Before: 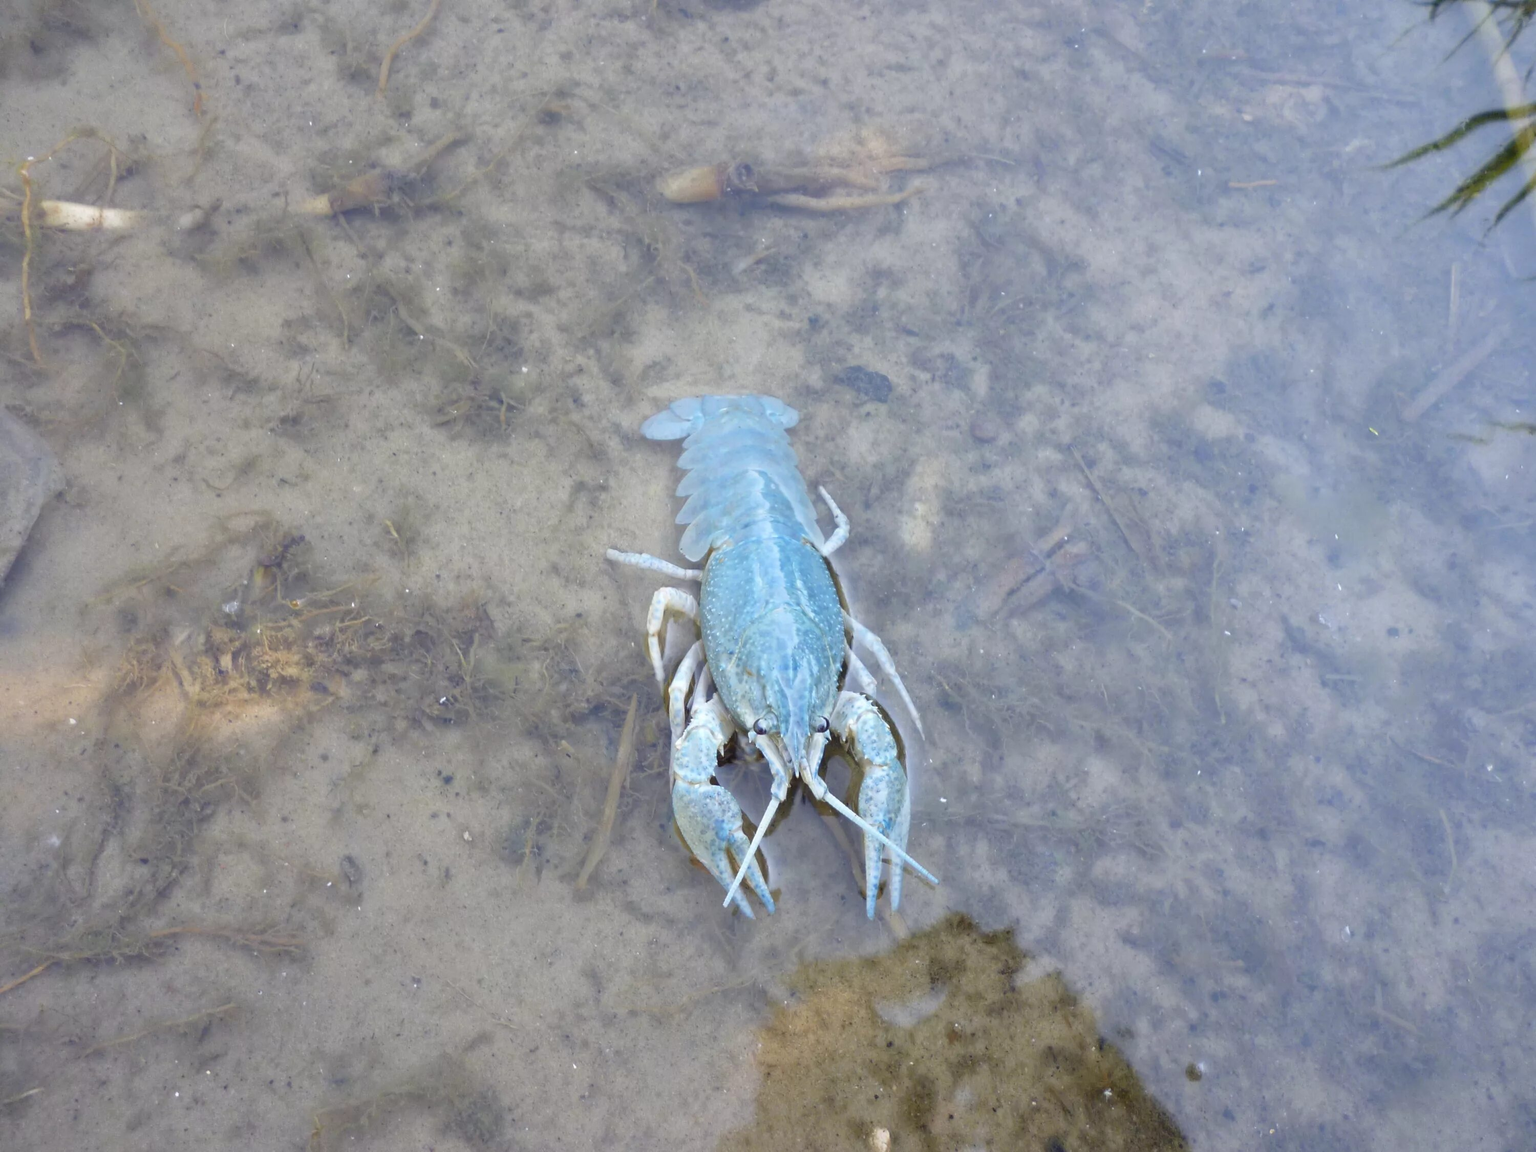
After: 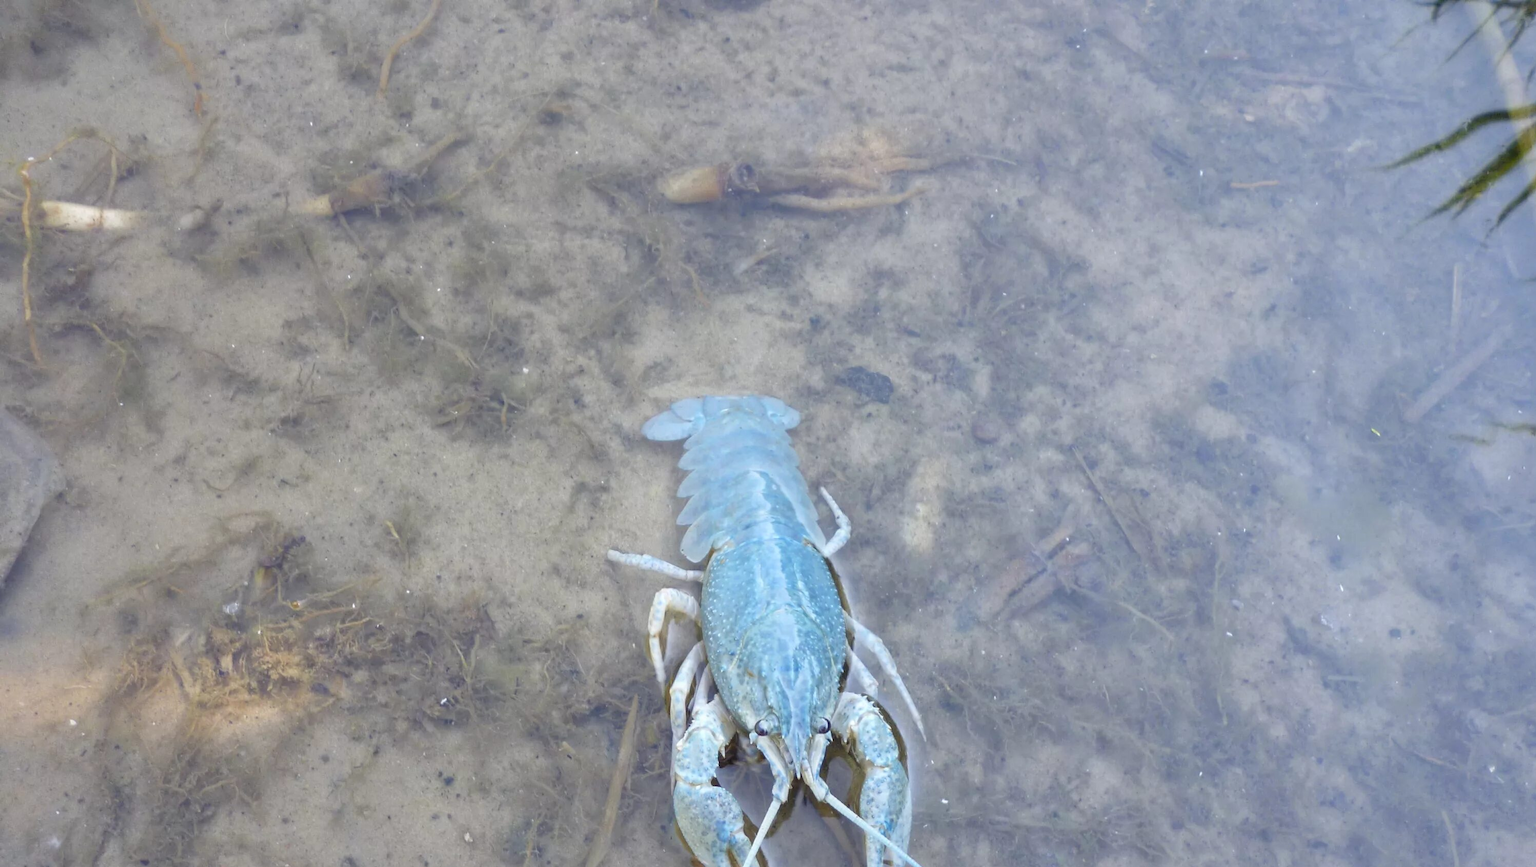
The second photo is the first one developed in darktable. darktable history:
crop: bottom 24.738%
local contrast: detail 109%
